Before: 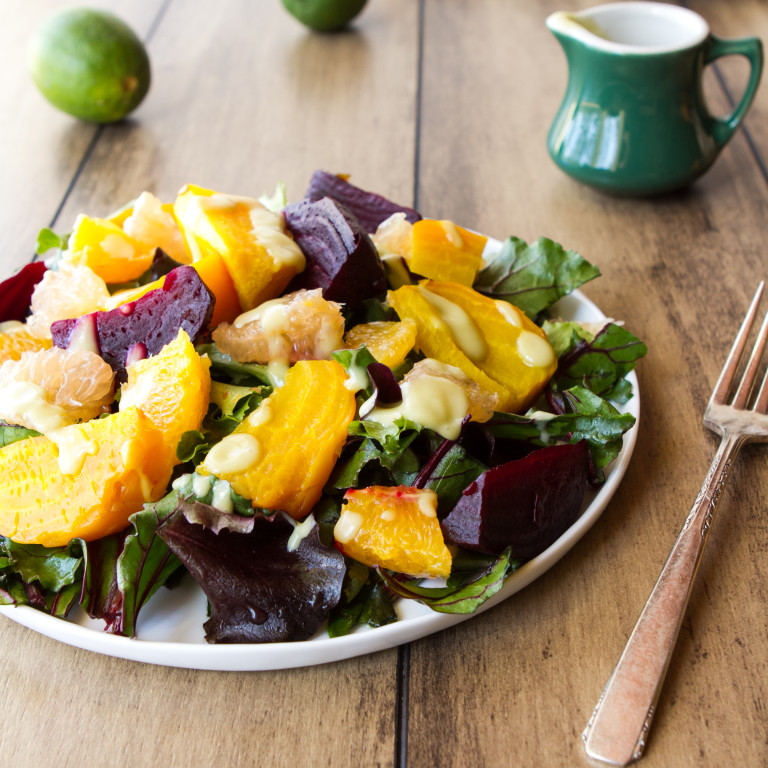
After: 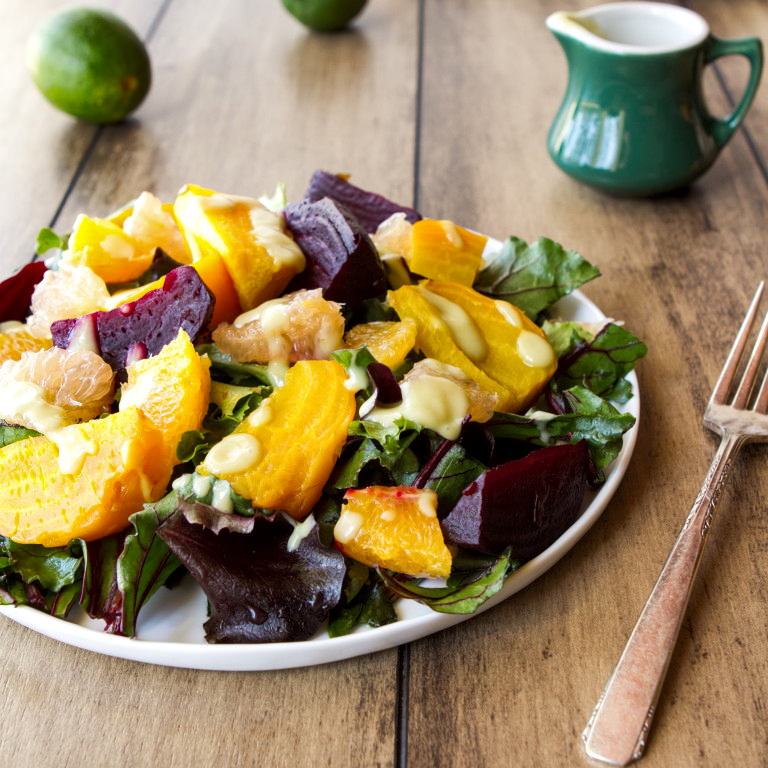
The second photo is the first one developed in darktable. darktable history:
shadows and highlights: soften with gaussian
local contrast: highlights 100%, shadows 100%, detail 120%, midtone range 0.2
